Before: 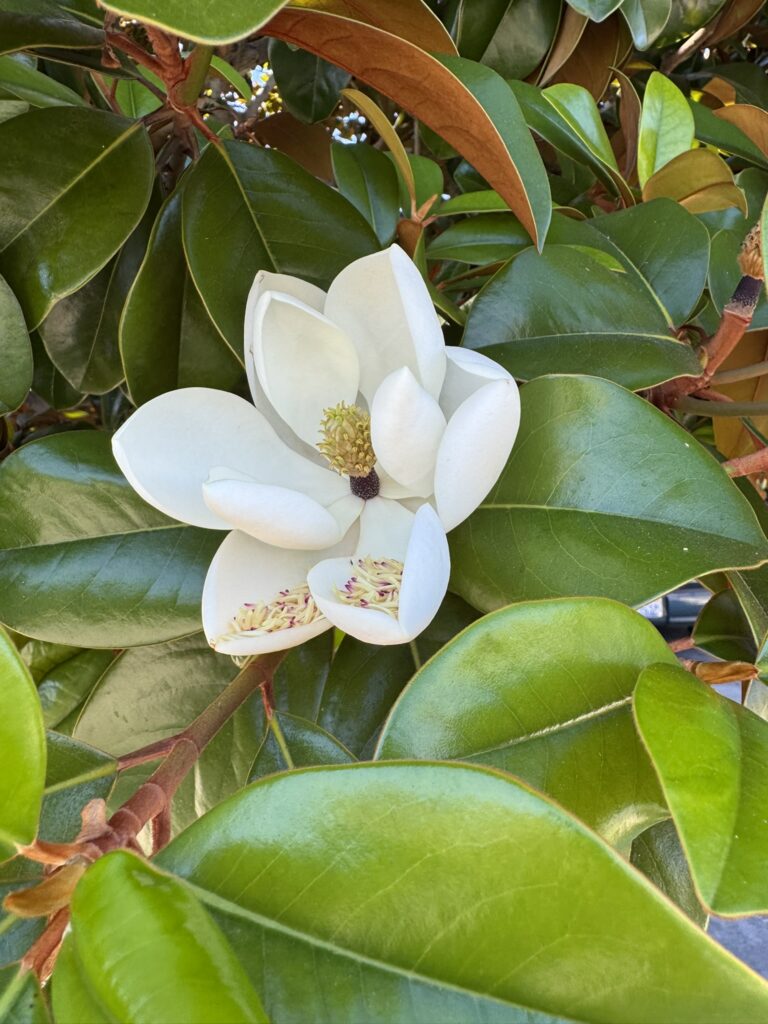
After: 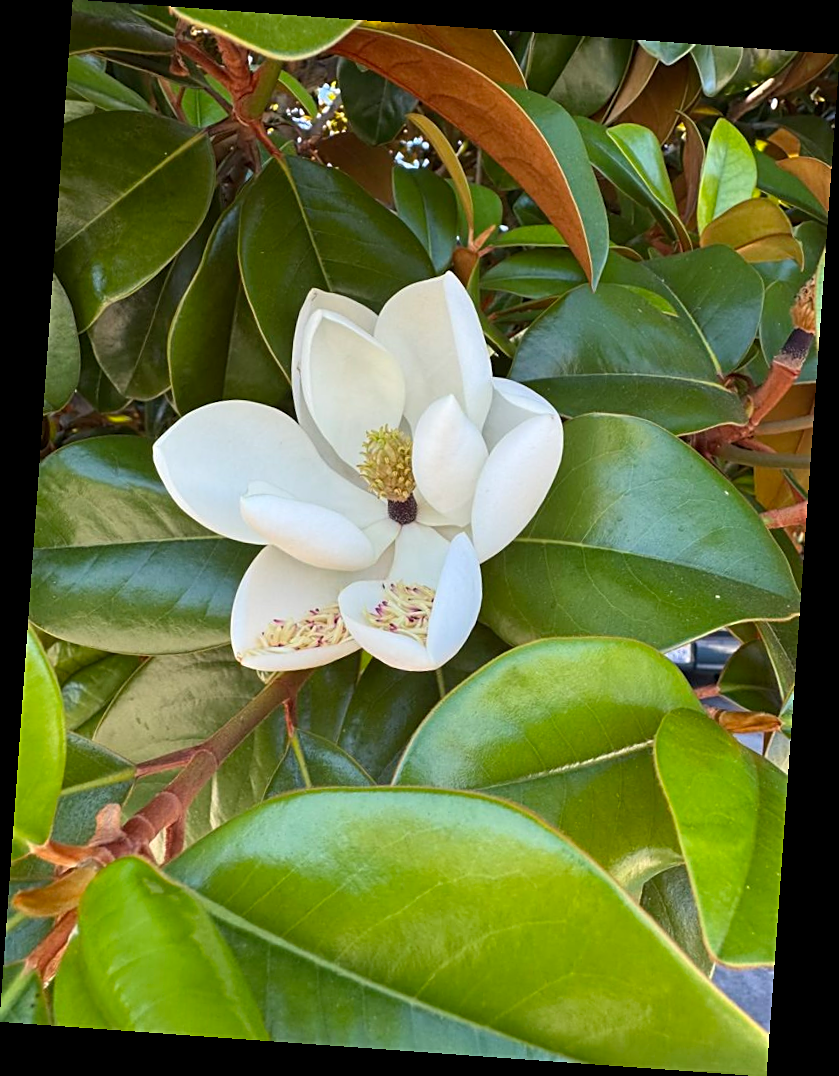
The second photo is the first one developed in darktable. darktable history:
sharpen: on, module defaults
contrast equalizer: y [[0.5 ×4, 0.483, 0.43], [0.5 ×6], [0.5 ×6], [0 ×6], [0 ×6]]
rotate and perspective: rotation 4.1°, automatic cropping off
